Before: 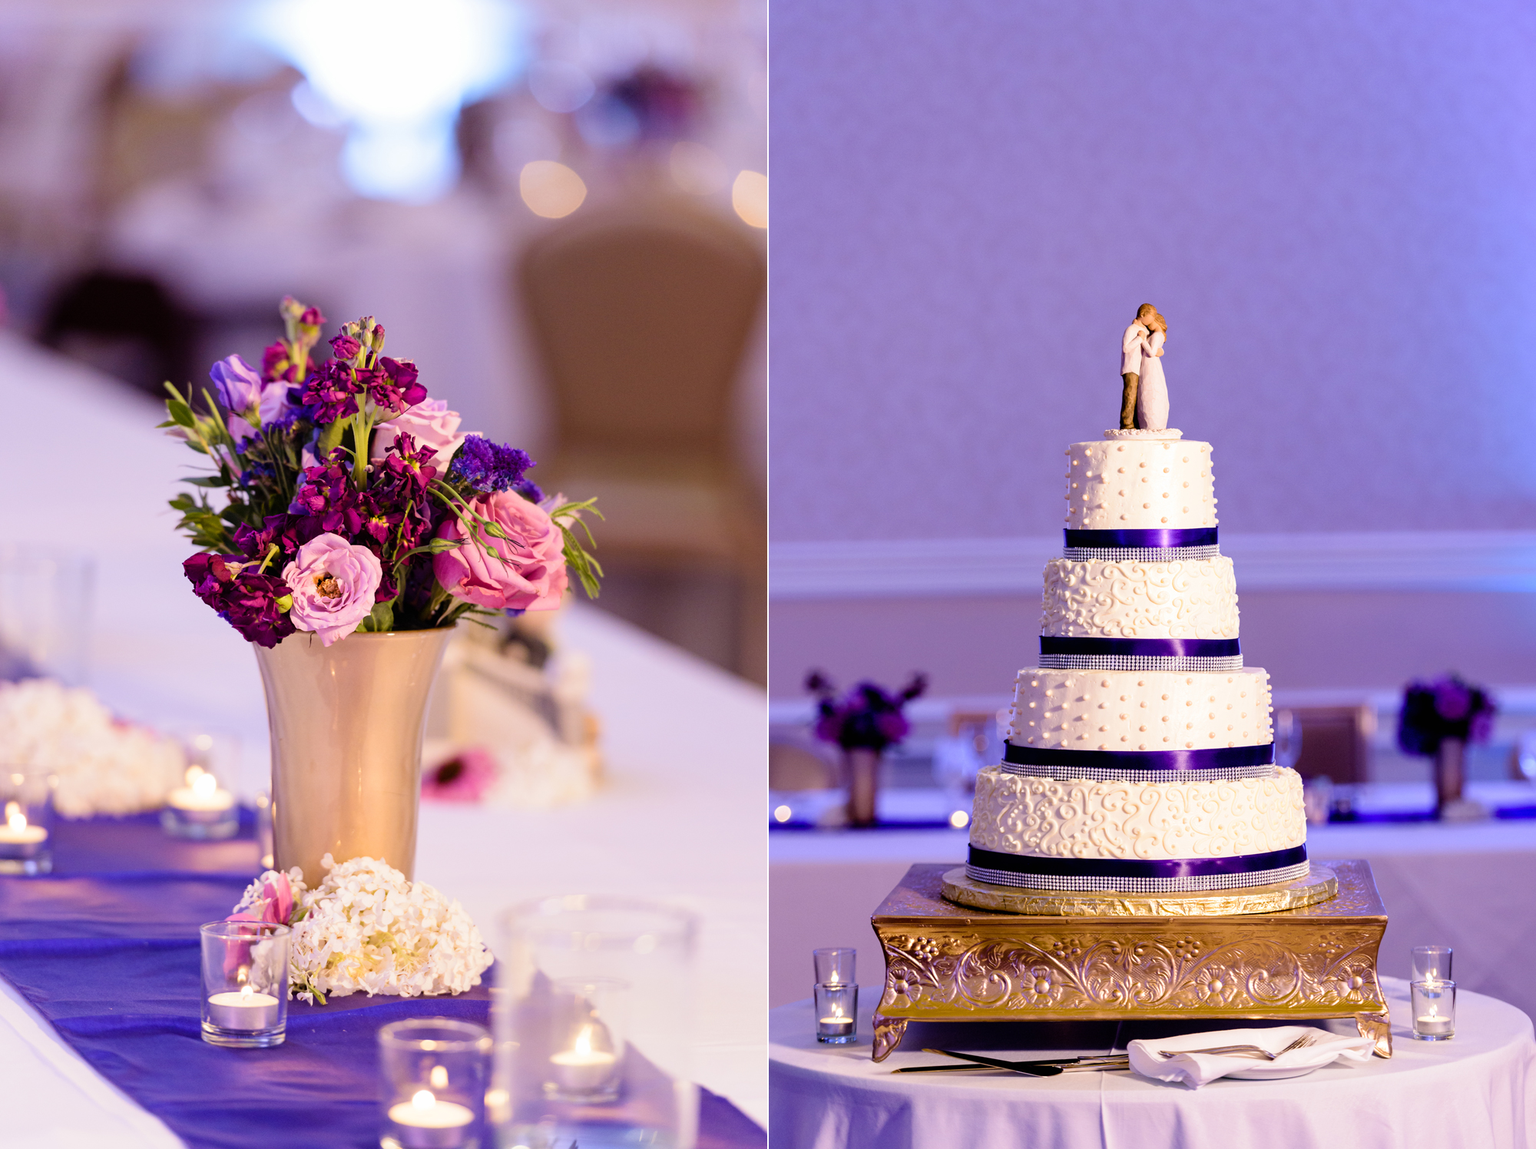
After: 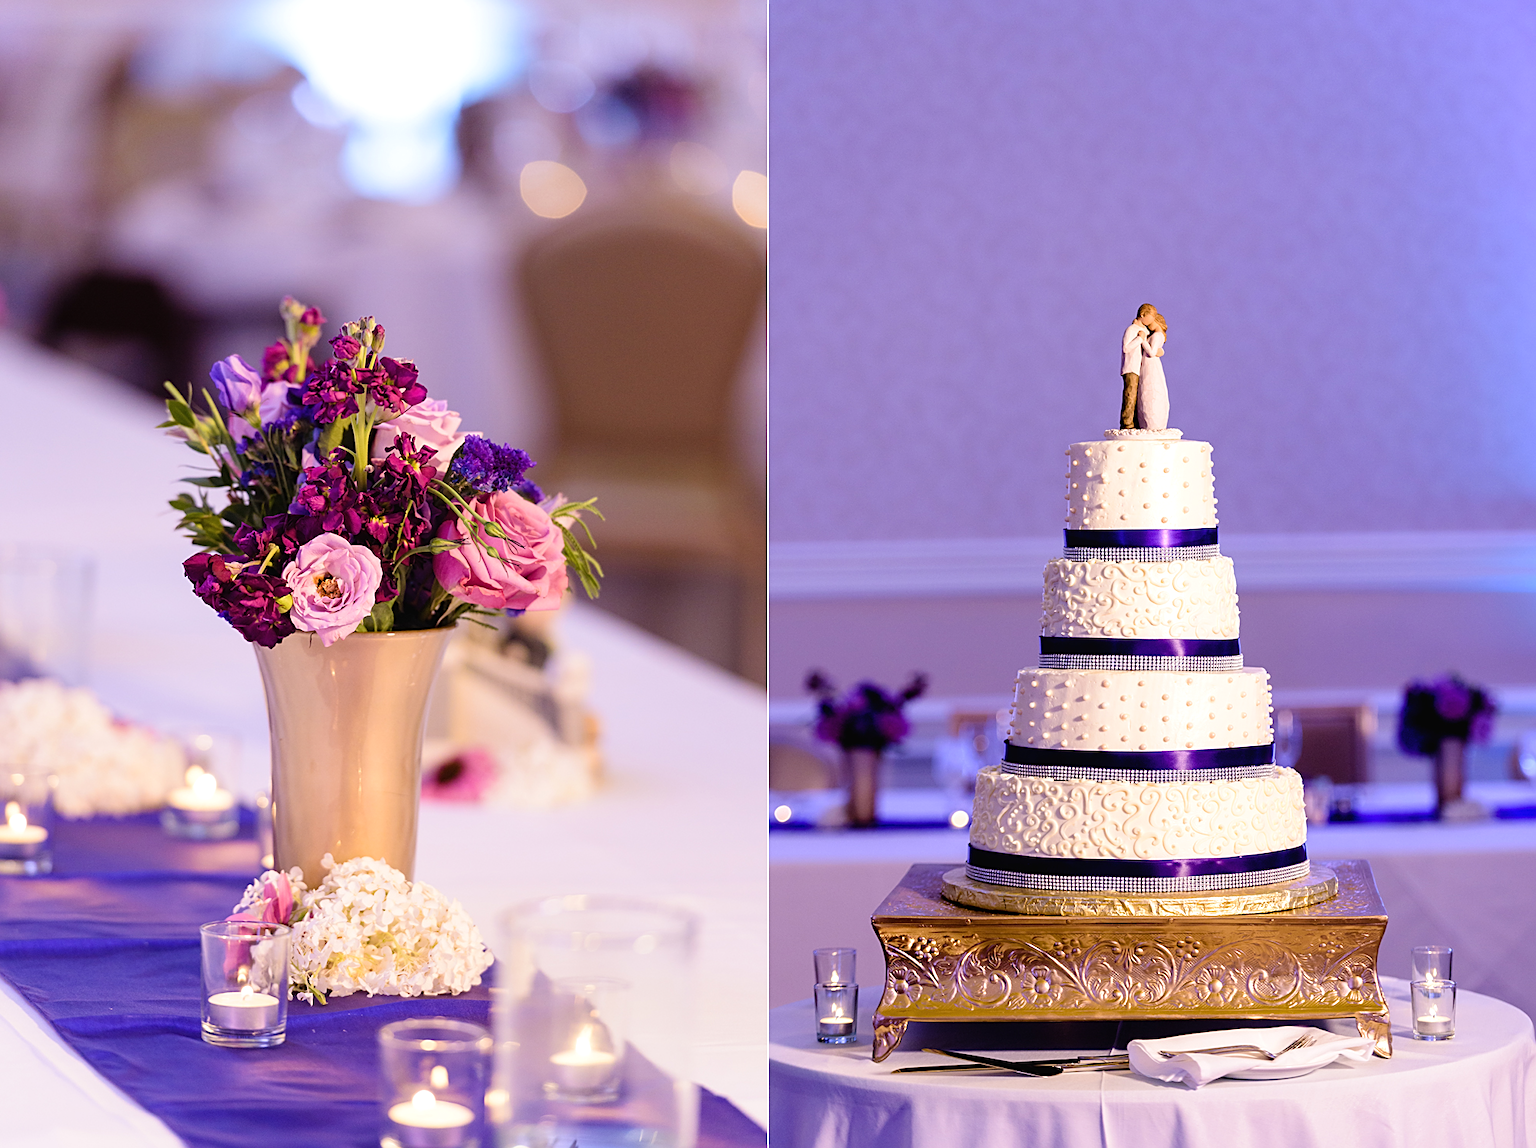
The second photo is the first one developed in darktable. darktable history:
exposure: black level correction -0.001, exposure 0.08 EV, compensate exposure bias true, compensate highlight preservation false
sharpen: on, module defaults
